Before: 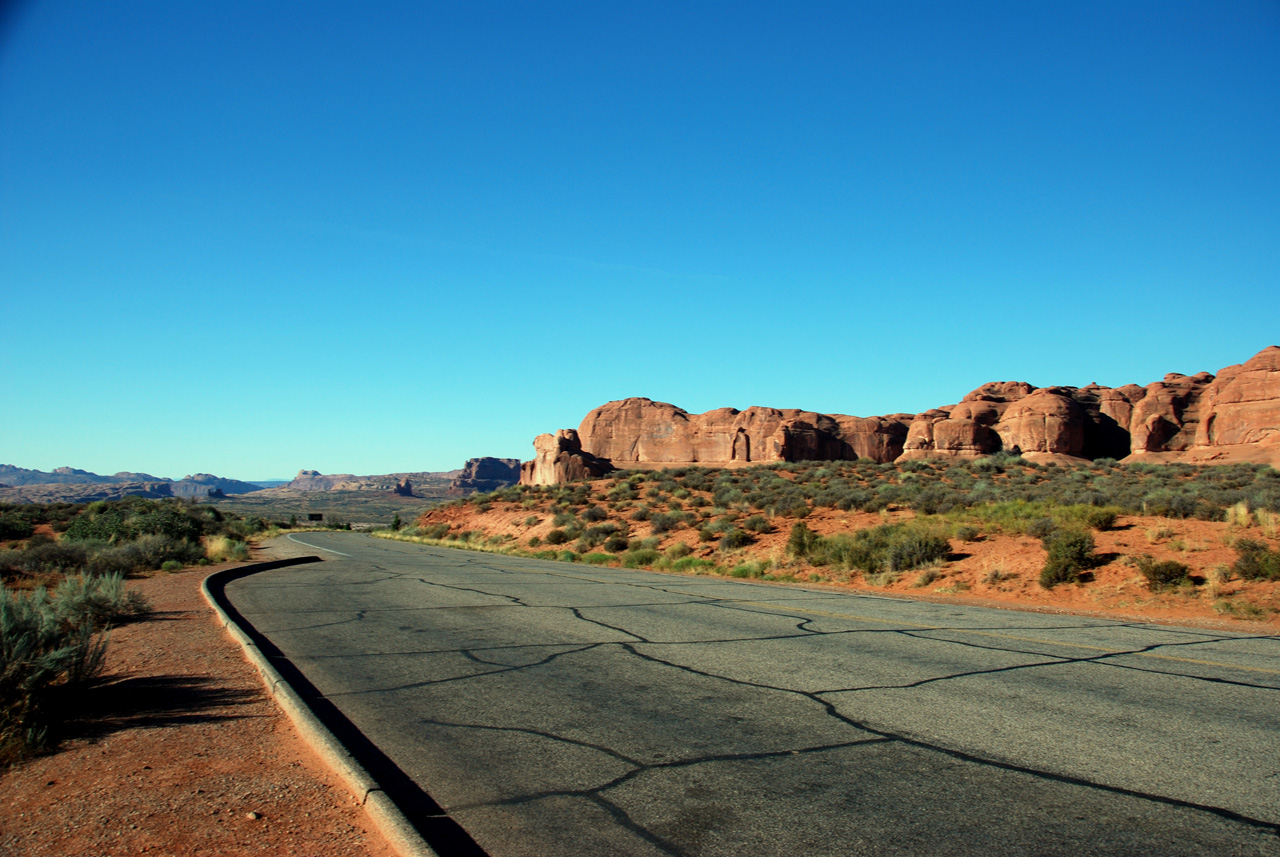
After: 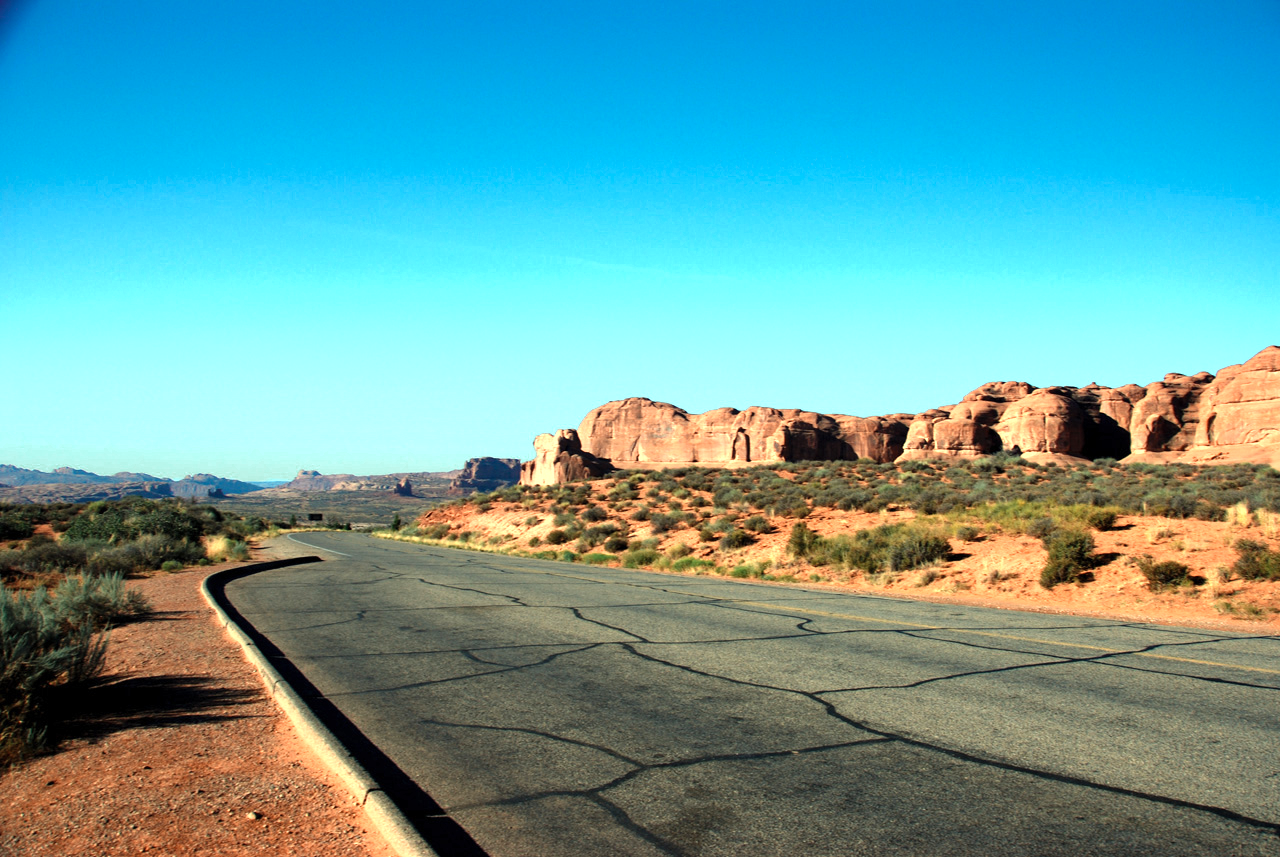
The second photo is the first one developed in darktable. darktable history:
color zones: curves: ch0 [(0.018, 0.548) (0.197, 0.654) (0.425, 0.447) (0.605, 0.658) (0.732, 0.579)]; ch1 [(0.105, 0.531) (0.224, 0.531) (0.386, 0.39) (0.618, 0.456) (0.732, 0.456) (0.956, 0.421)]; ch2 [(0.039, 0.583) (0.215, 0.465) (0.399, 0.544) (0.465, 0.548) (0.614, 0.447) (0.724, 0.43) (0.882, 0.623) (0.956, 0.632)]
contrast brightness saturation: contrast 0.072, brightness 0.074, saturation 0.181
